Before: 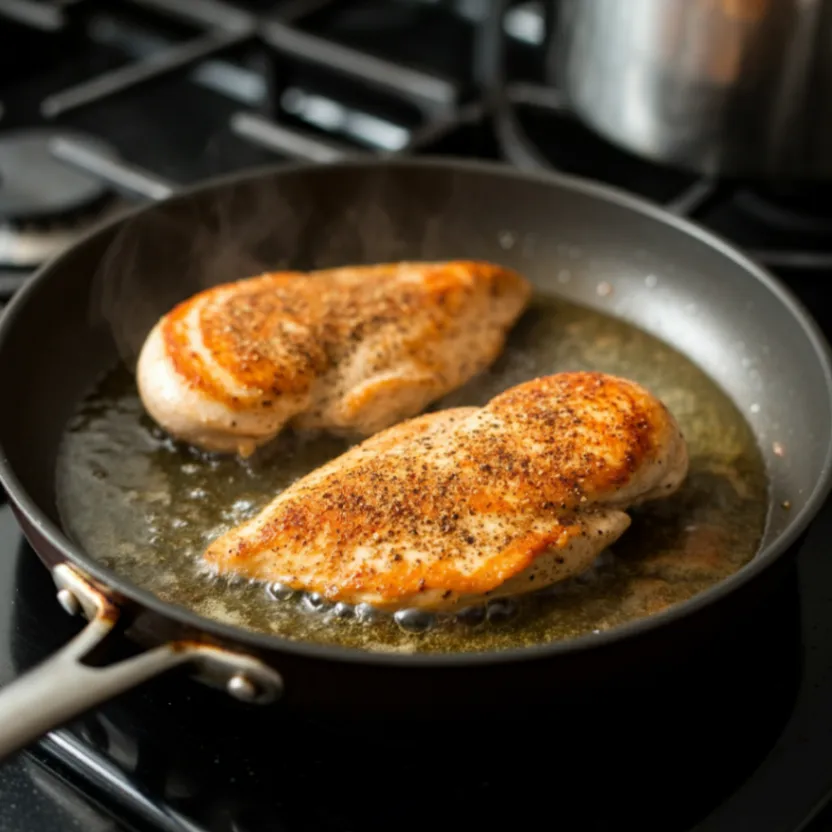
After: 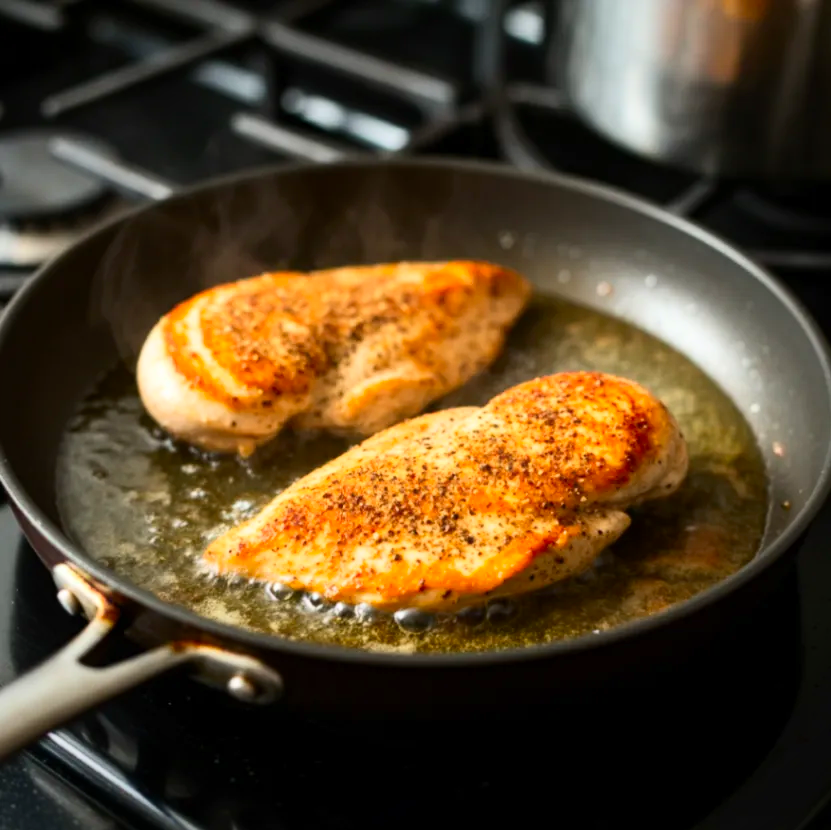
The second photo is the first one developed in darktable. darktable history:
contrast brightness saturation: contrast 0.233, brightness 0.103, saturation 0.294
vignetting: fall-off start 97.31%, fall-off radius 78.17%, saturation 0.379, width/height ratio 1.116
crop: top 0.103%, bottom 0.119%
